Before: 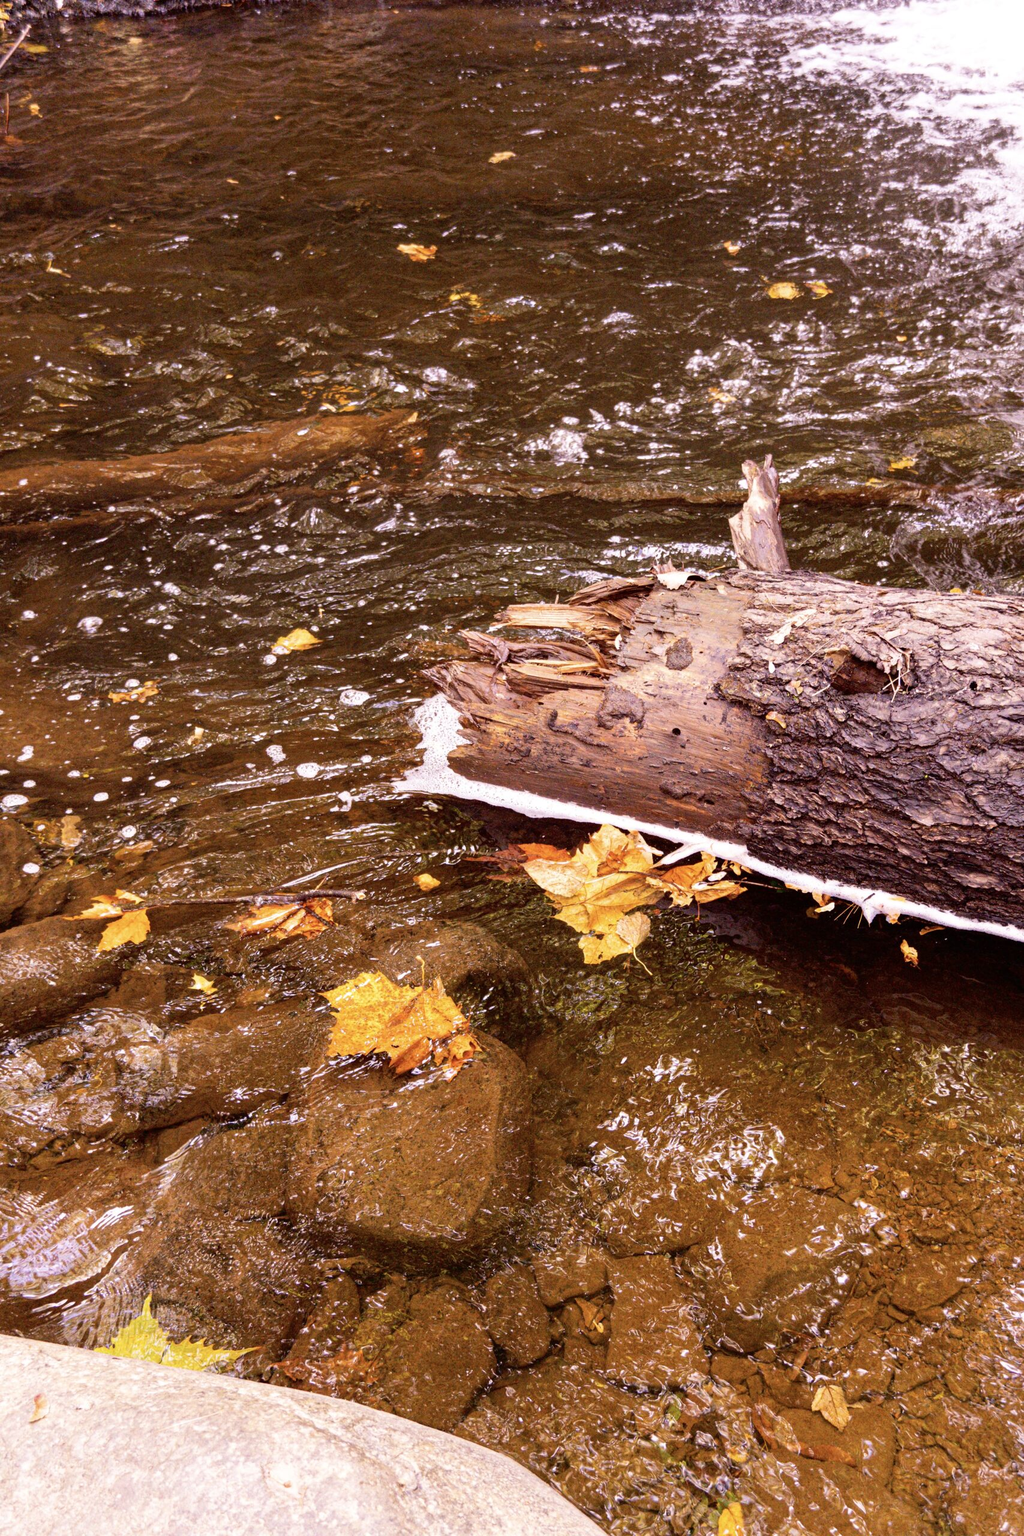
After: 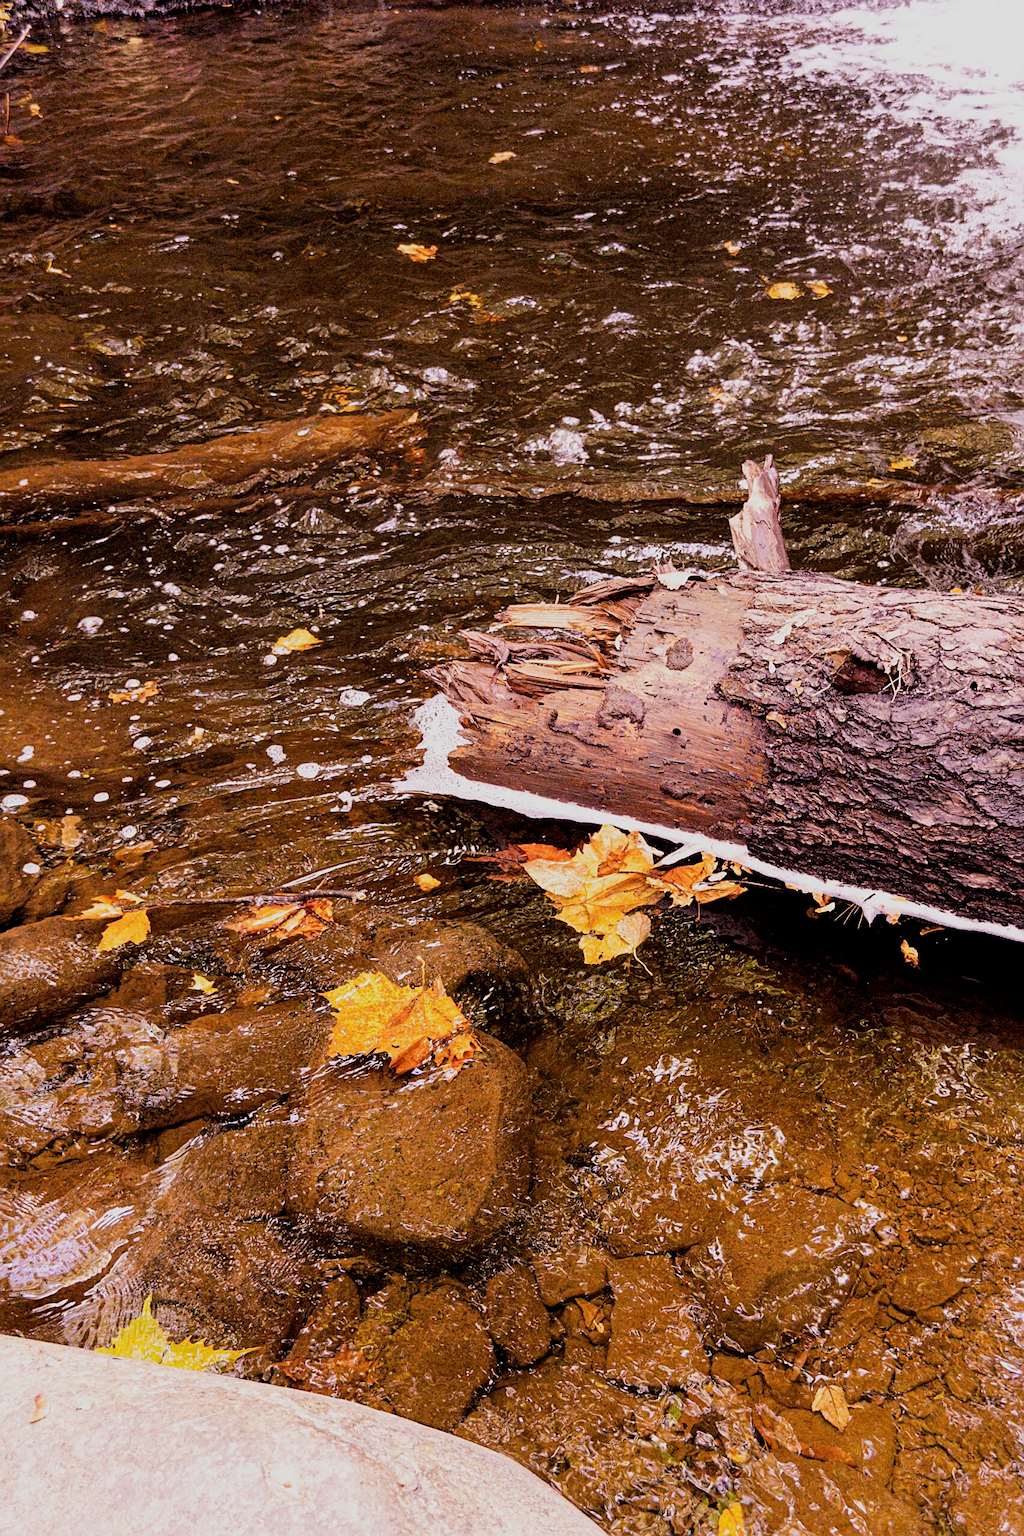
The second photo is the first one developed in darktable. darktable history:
filmic rgb: black relative exposure -5 EV, hardness 2.88, contrast 1.1, highlights saturation mix -20%
sharpen: on, module defaults
